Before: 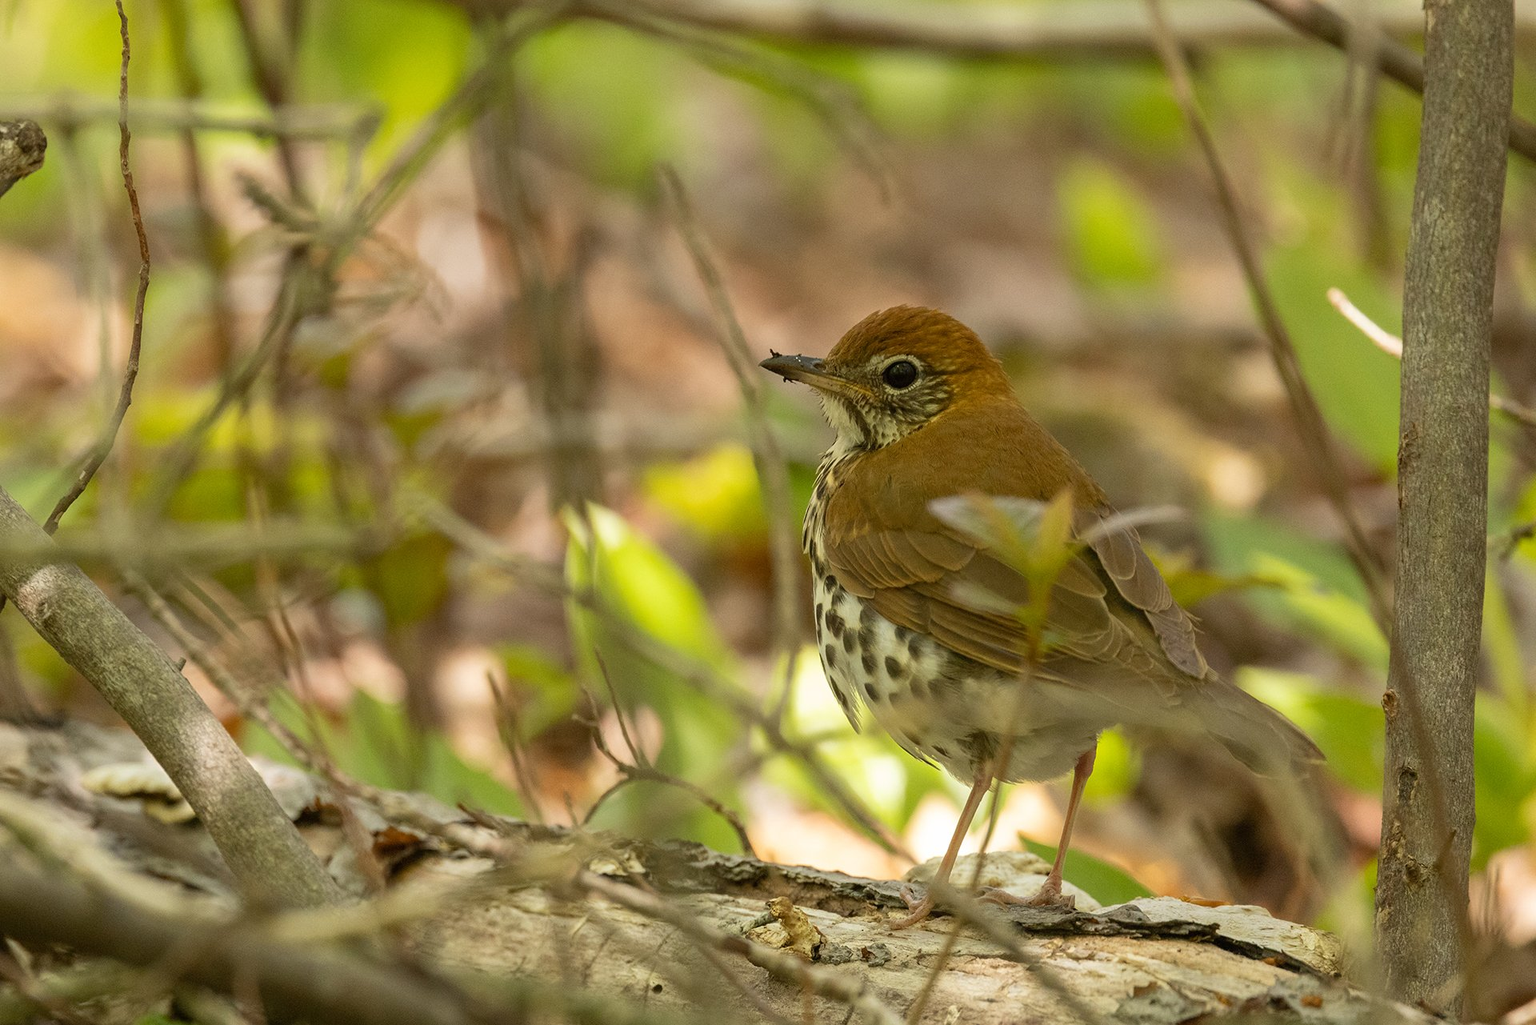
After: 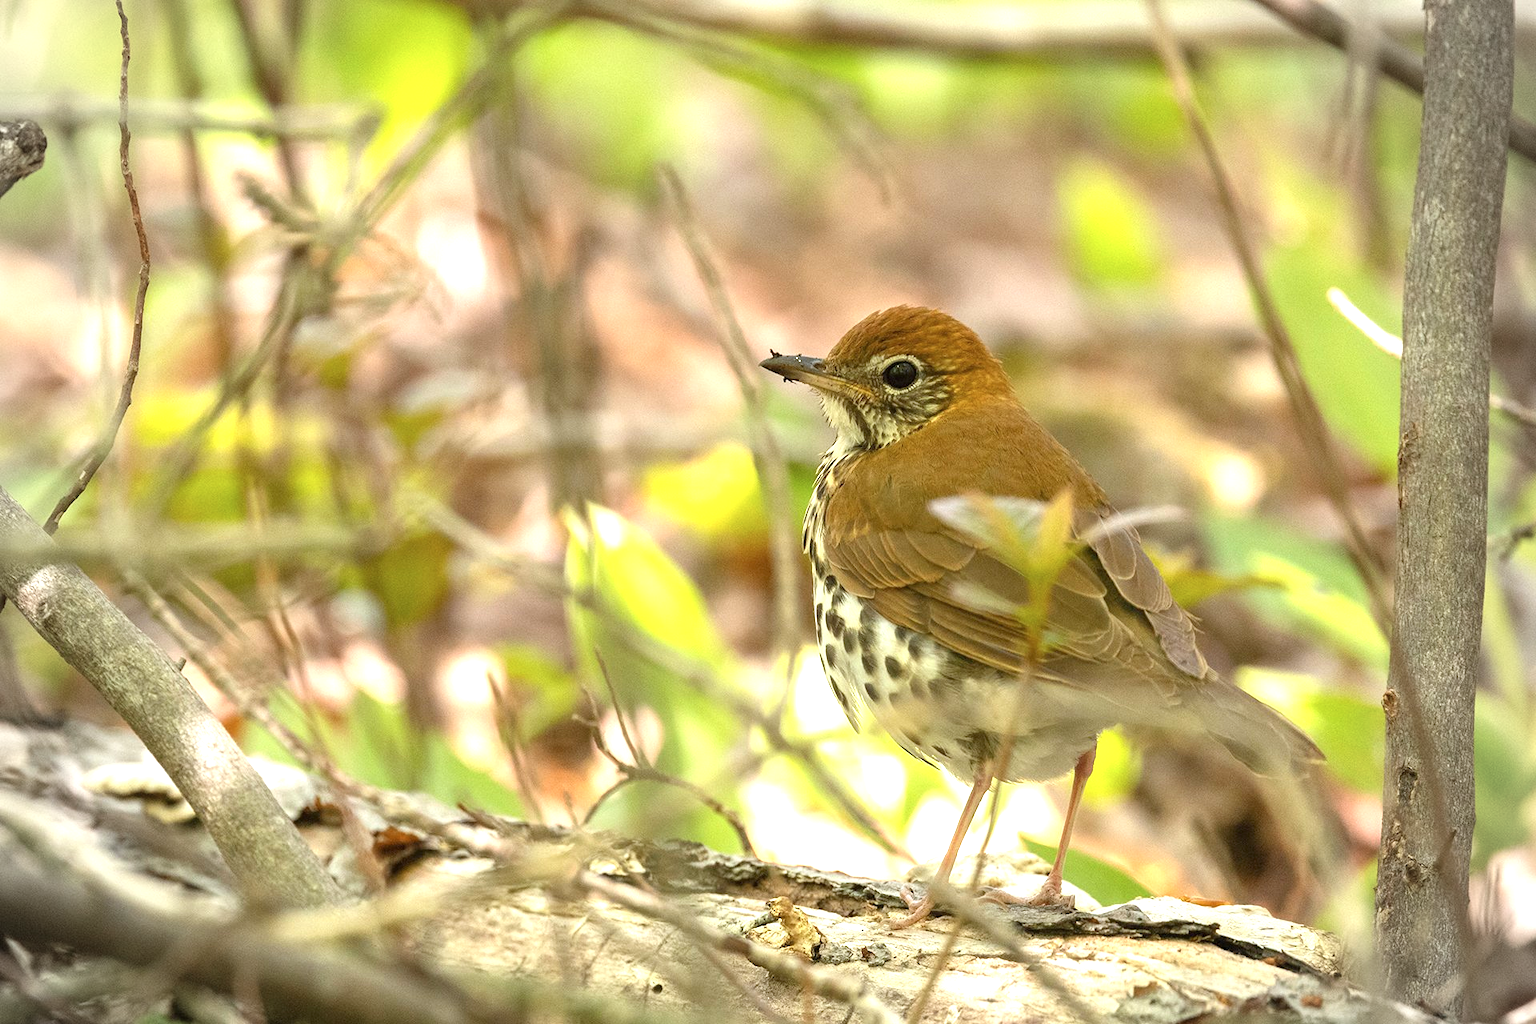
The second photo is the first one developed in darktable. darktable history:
tone equalizer: on, module defaults
vignetting: fall-off radius 32.62%, brightness -0.207, center (-0.009, 0)
color correction: highlights a* -0.759, highlights b* -8.23
exposure: exposure 1.165 EV, compensate highlight preservation false
